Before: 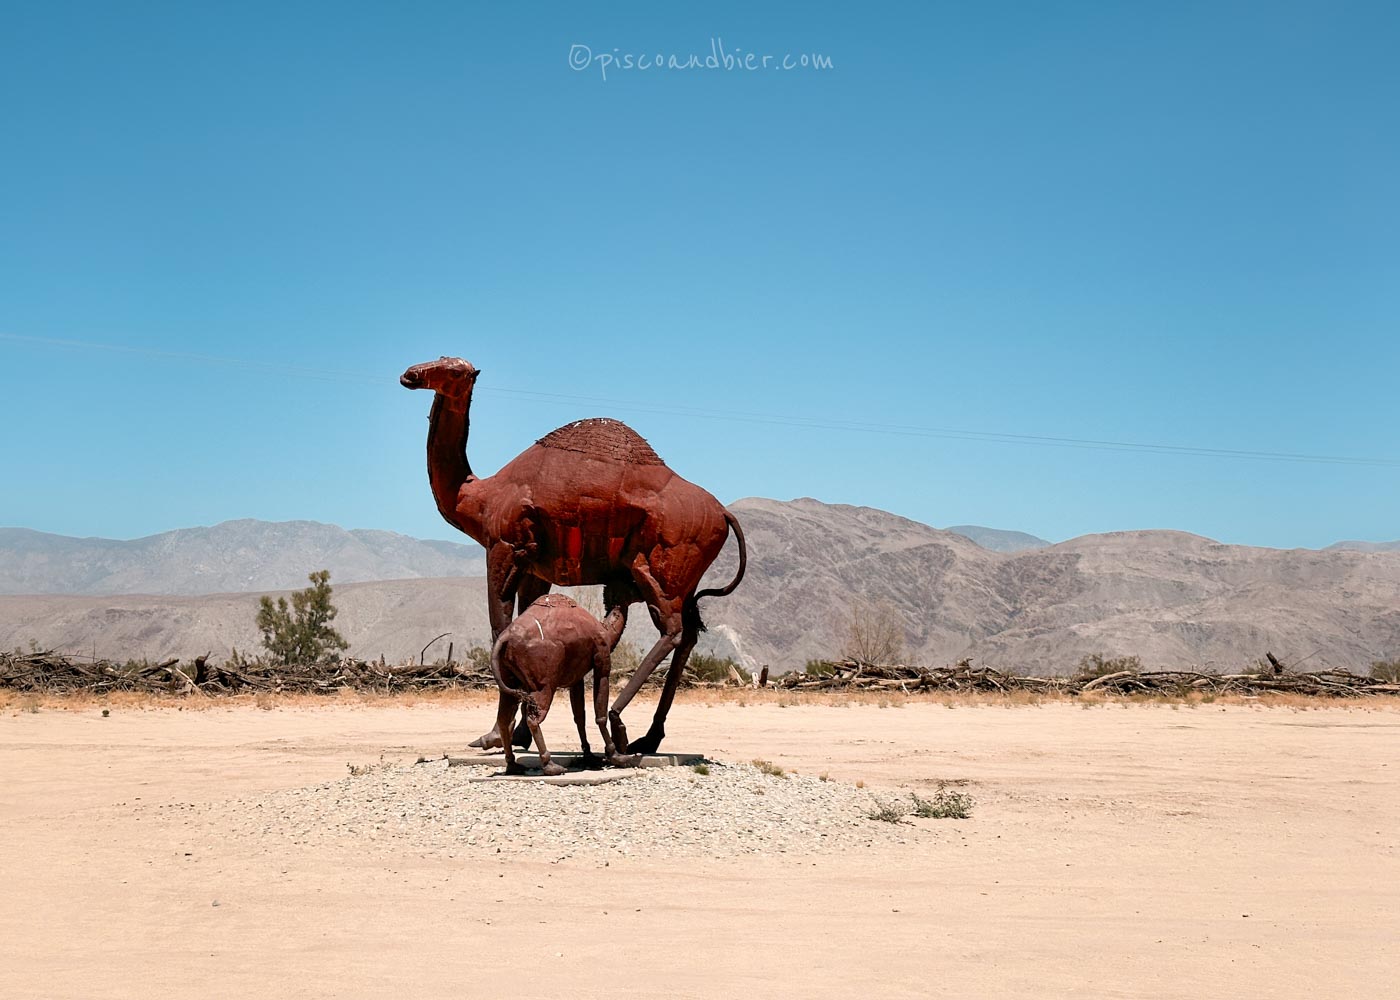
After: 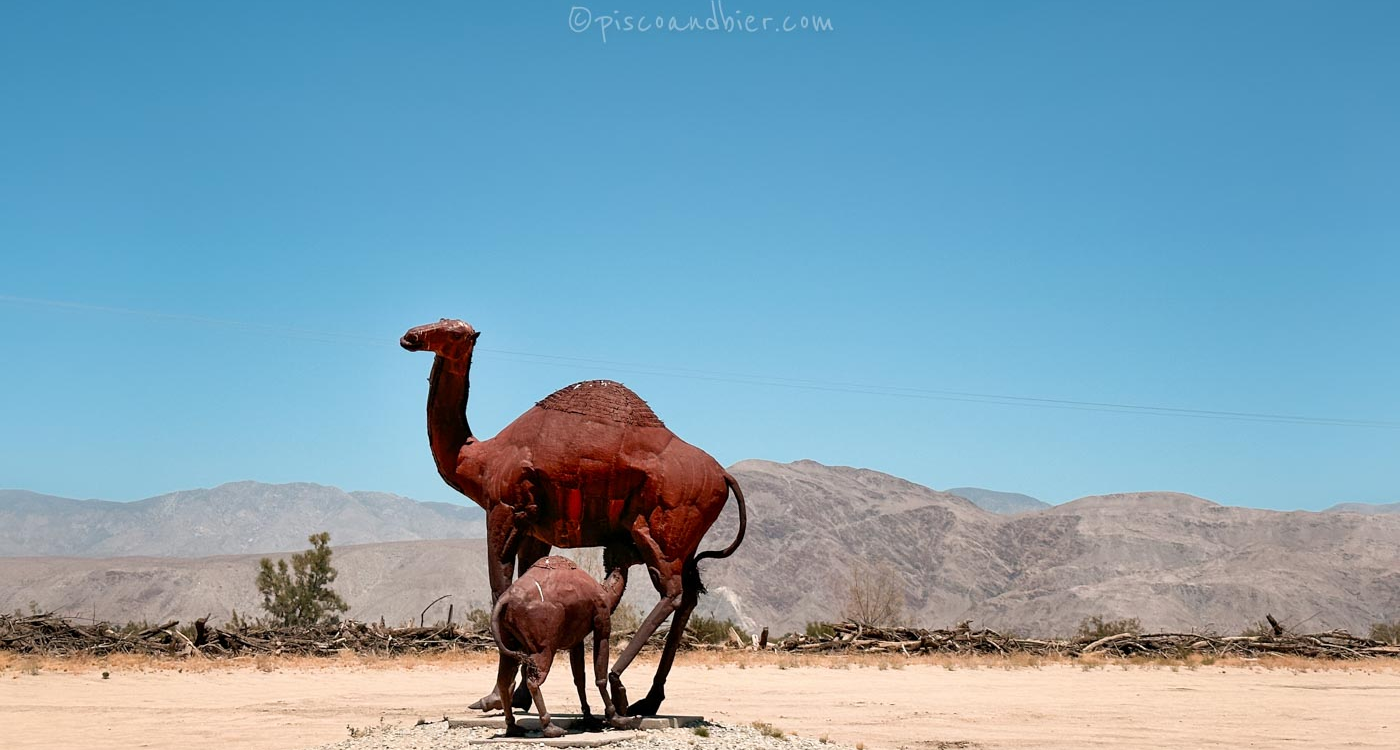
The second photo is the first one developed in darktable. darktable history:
crop: top 3.857%, bottom 21.132%
exposure: compensate highlight preservation false
